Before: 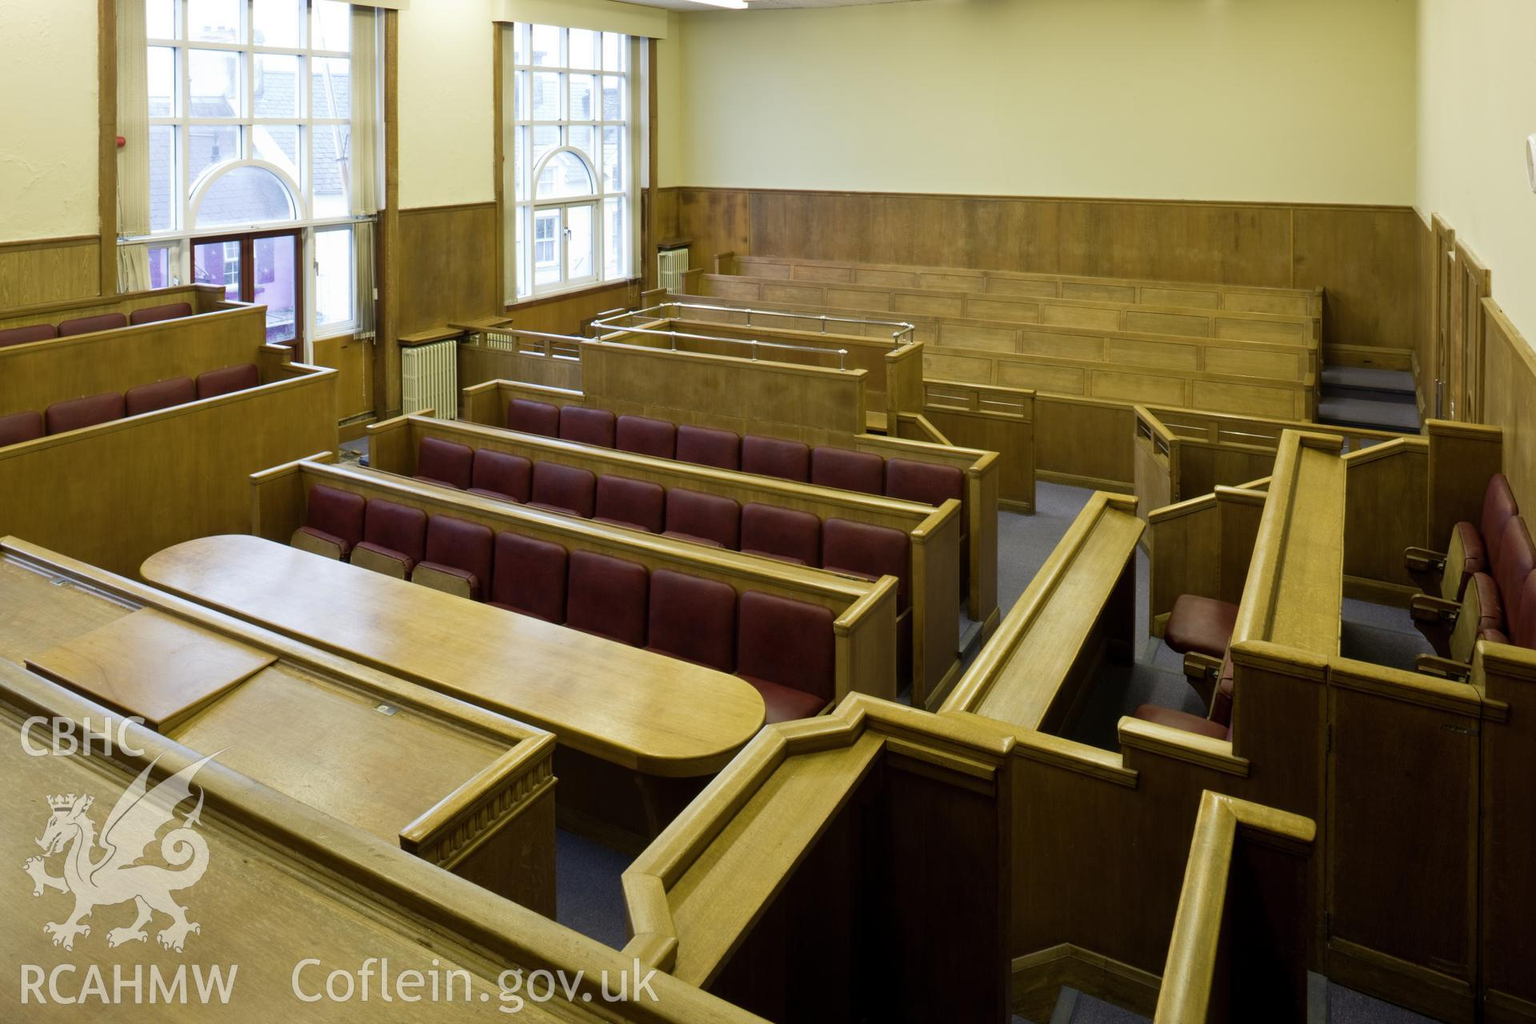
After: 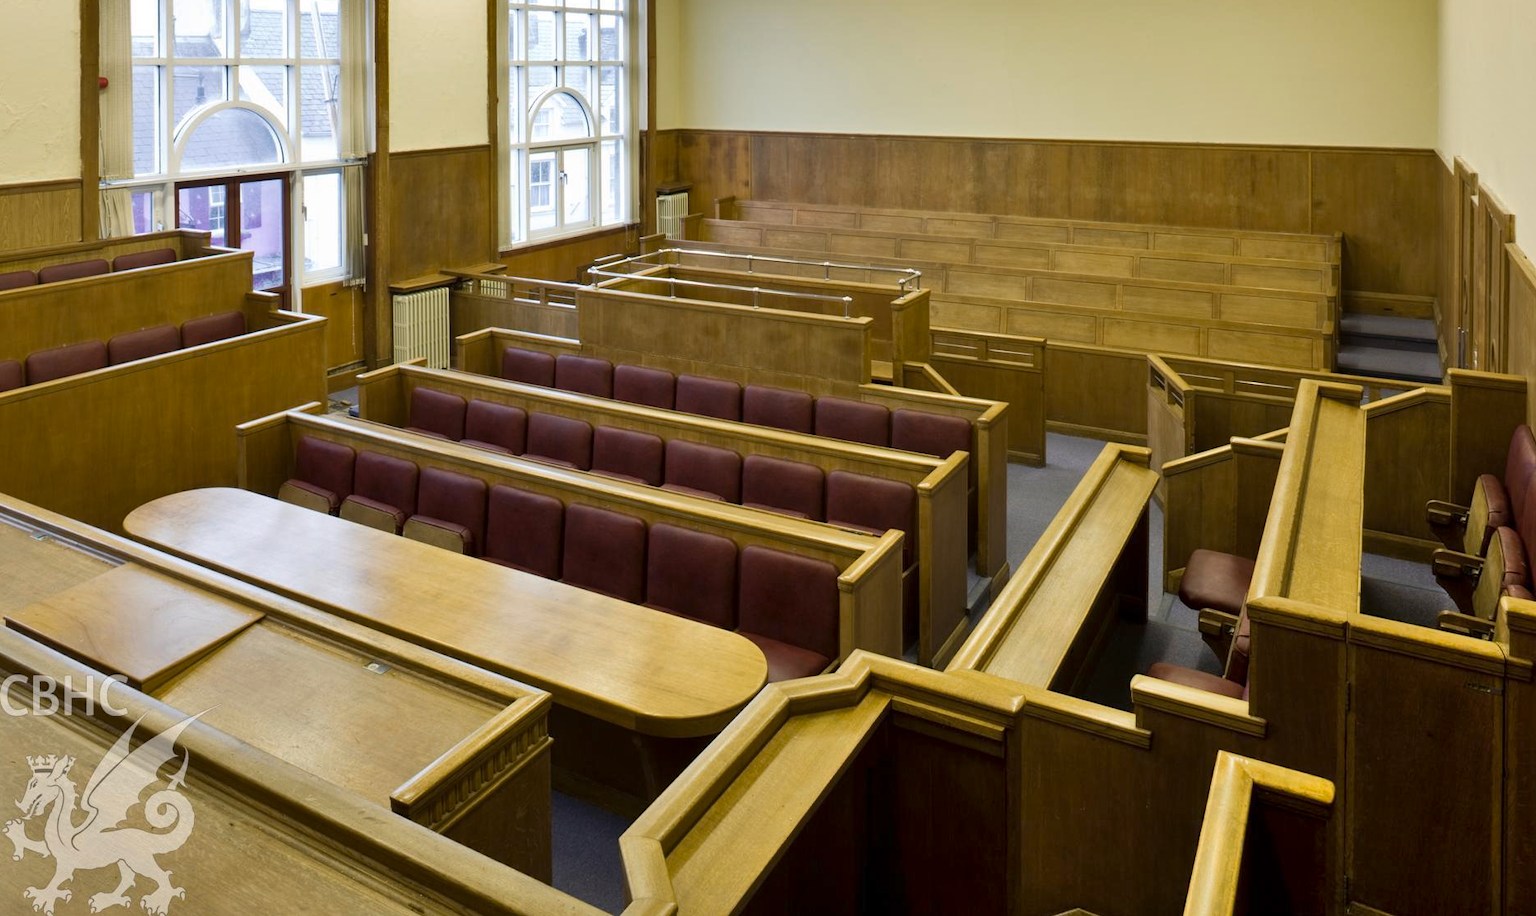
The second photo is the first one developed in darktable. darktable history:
crop: left 1.394%, top 6.088%, right 1.562%, bottom 7.013%
shadows and highlights: soften with gaussian
